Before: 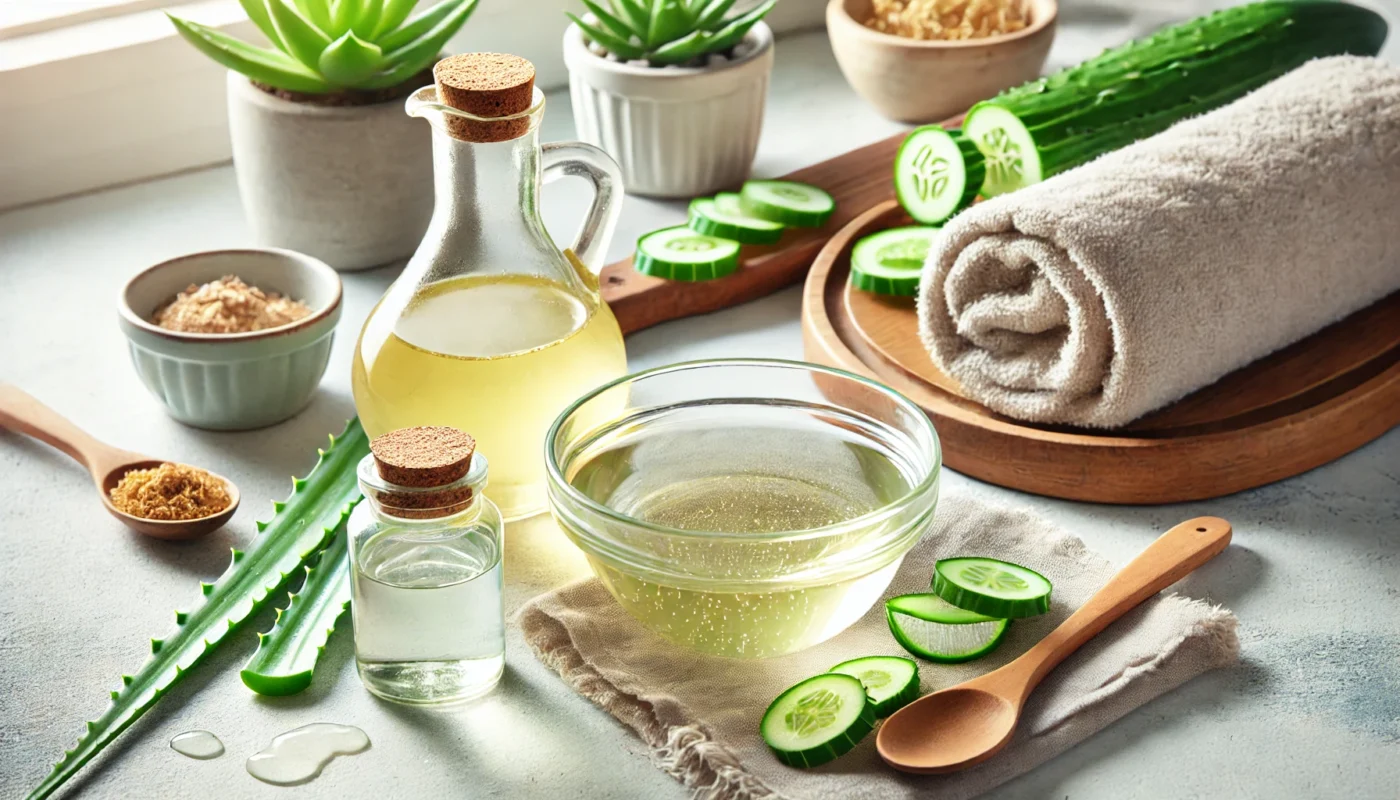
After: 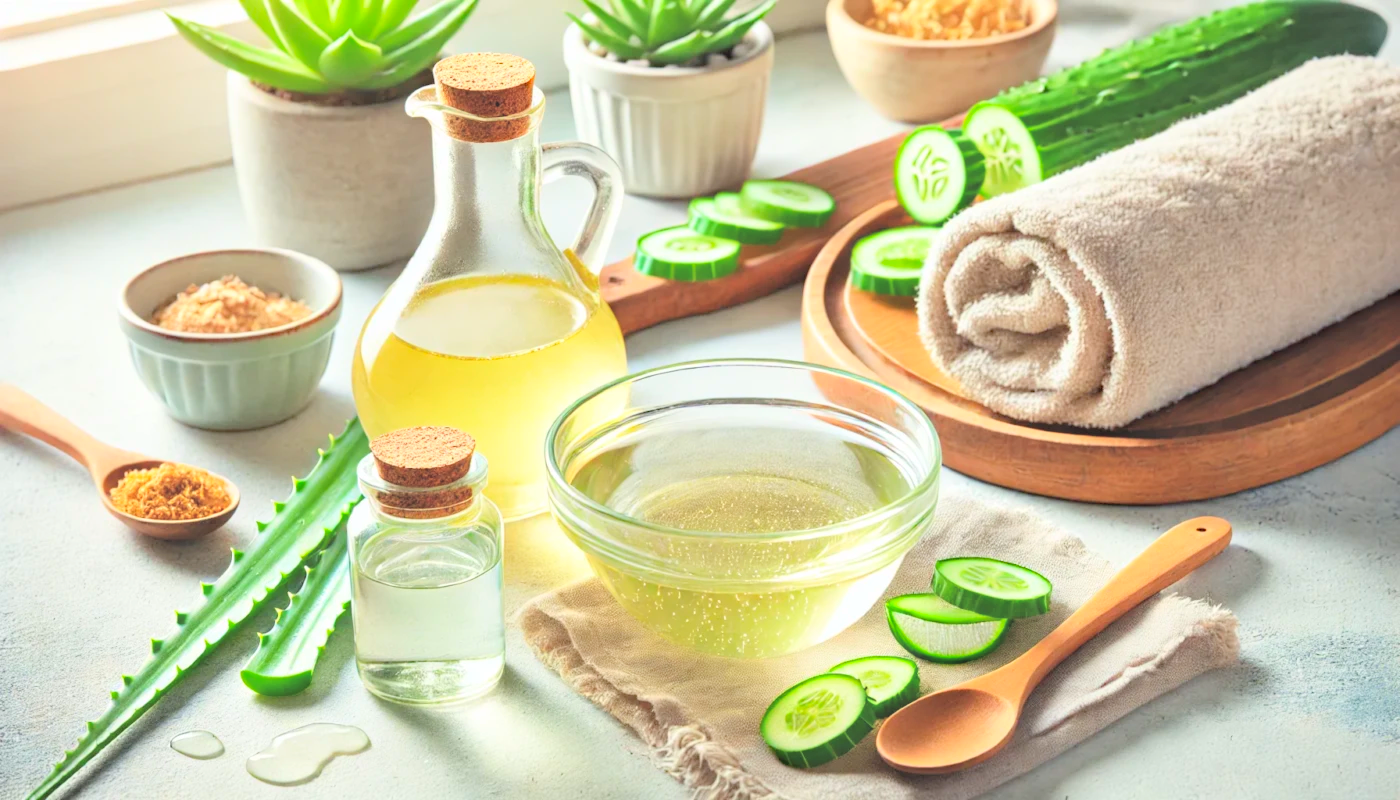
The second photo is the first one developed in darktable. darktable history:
haze removal: compatibility mode true, adaptive false
exposure: black level correction -0.005, exposure 1.002 EV, compensate highlight preservation false
tone equalizer: on, module defaults
global tonemap: drago (0.7, 100)
